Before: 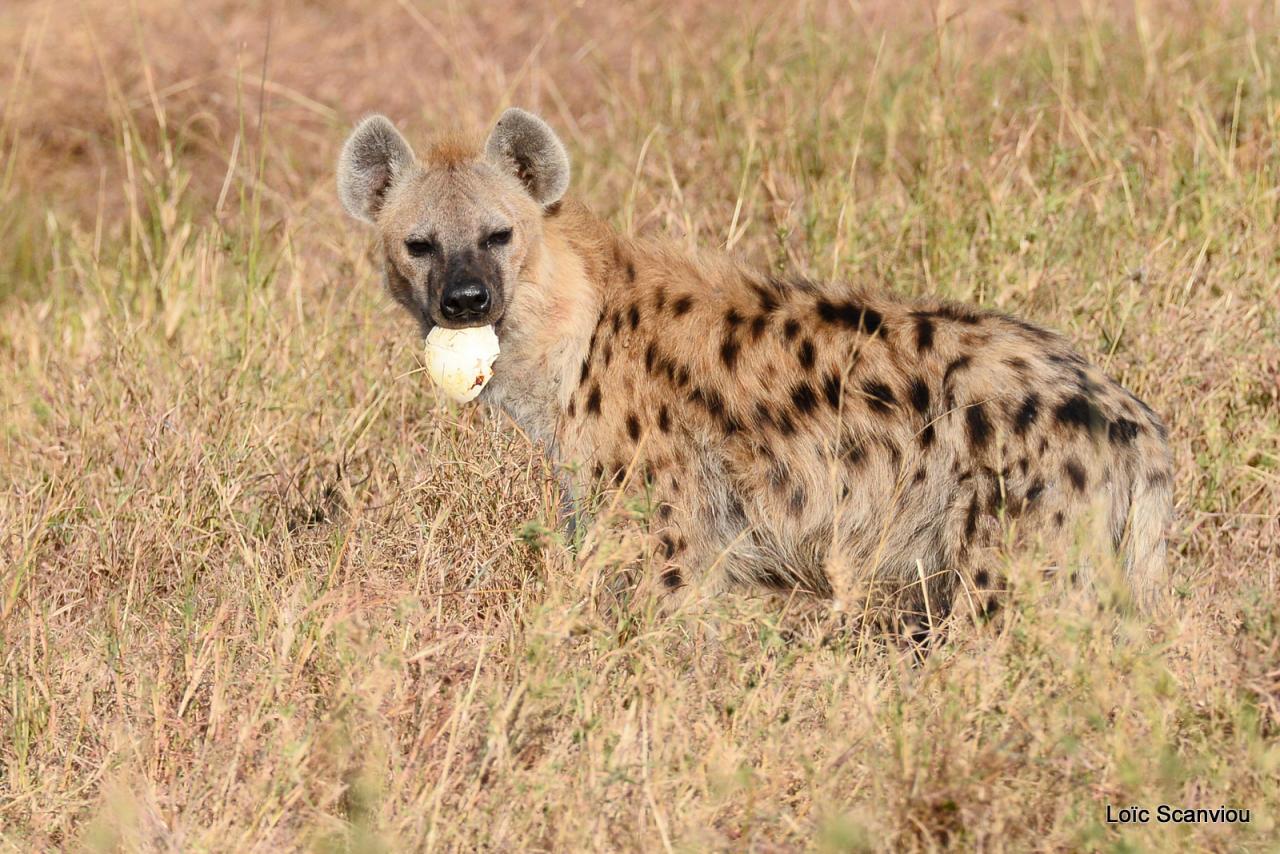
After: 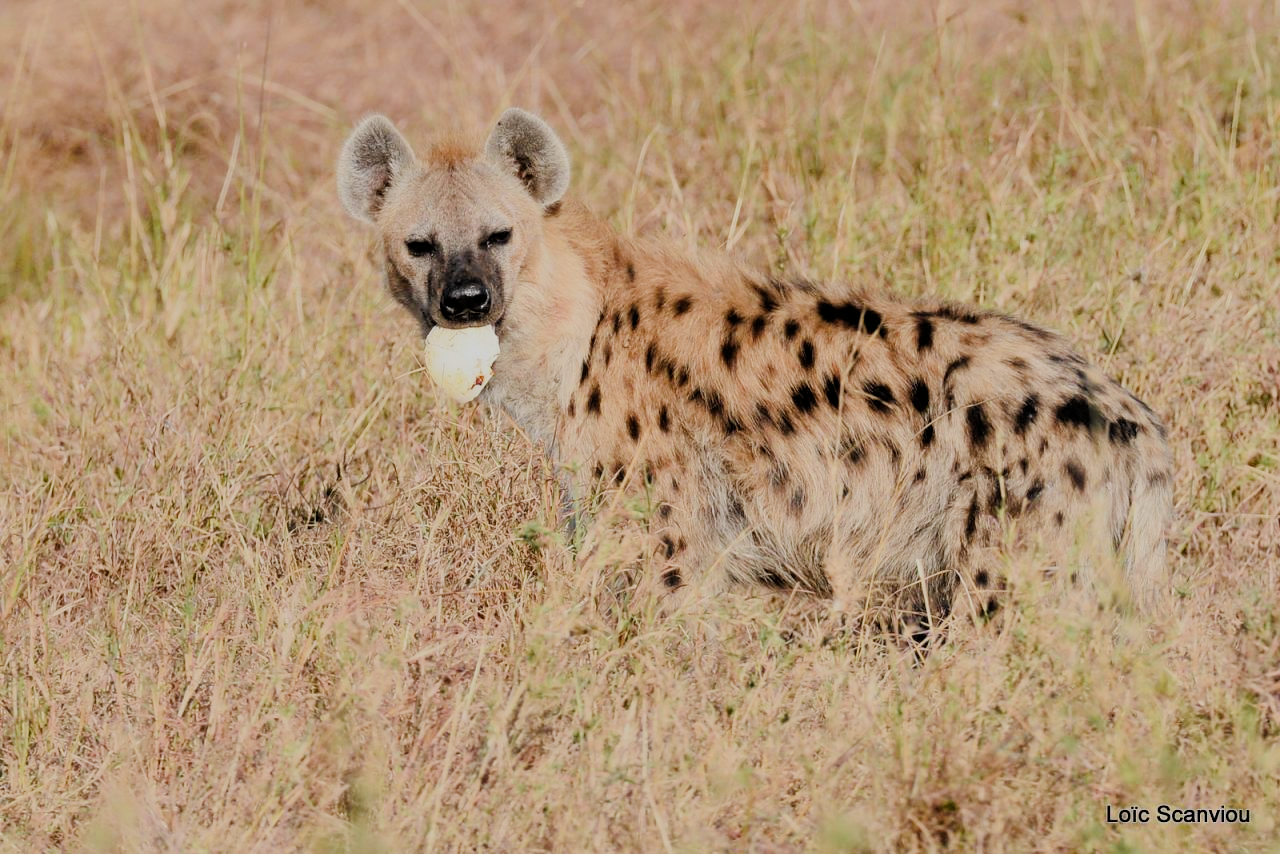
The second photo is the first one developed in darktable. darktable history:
tone equalizer: -8 EV -0.45 EV, -7 EV -0.378 EV, -6 EV -0.31 EV, -5 EV -0.228 EV, -3 EV 0.224 EV, -2 EV 0.313 EV, -1 EV 0.414 EV, +0 EV 0.435 EV
filmic rgb: black relative exposure -6.07 EV, white relative exposure 6.94 EV, threshold 2.98 EV, hardness 2.25, iterations of high-quality reconstruction 0, enable highlight reconstruction true
shadows and highlights: low approximation 0.01, soften with gaussian
